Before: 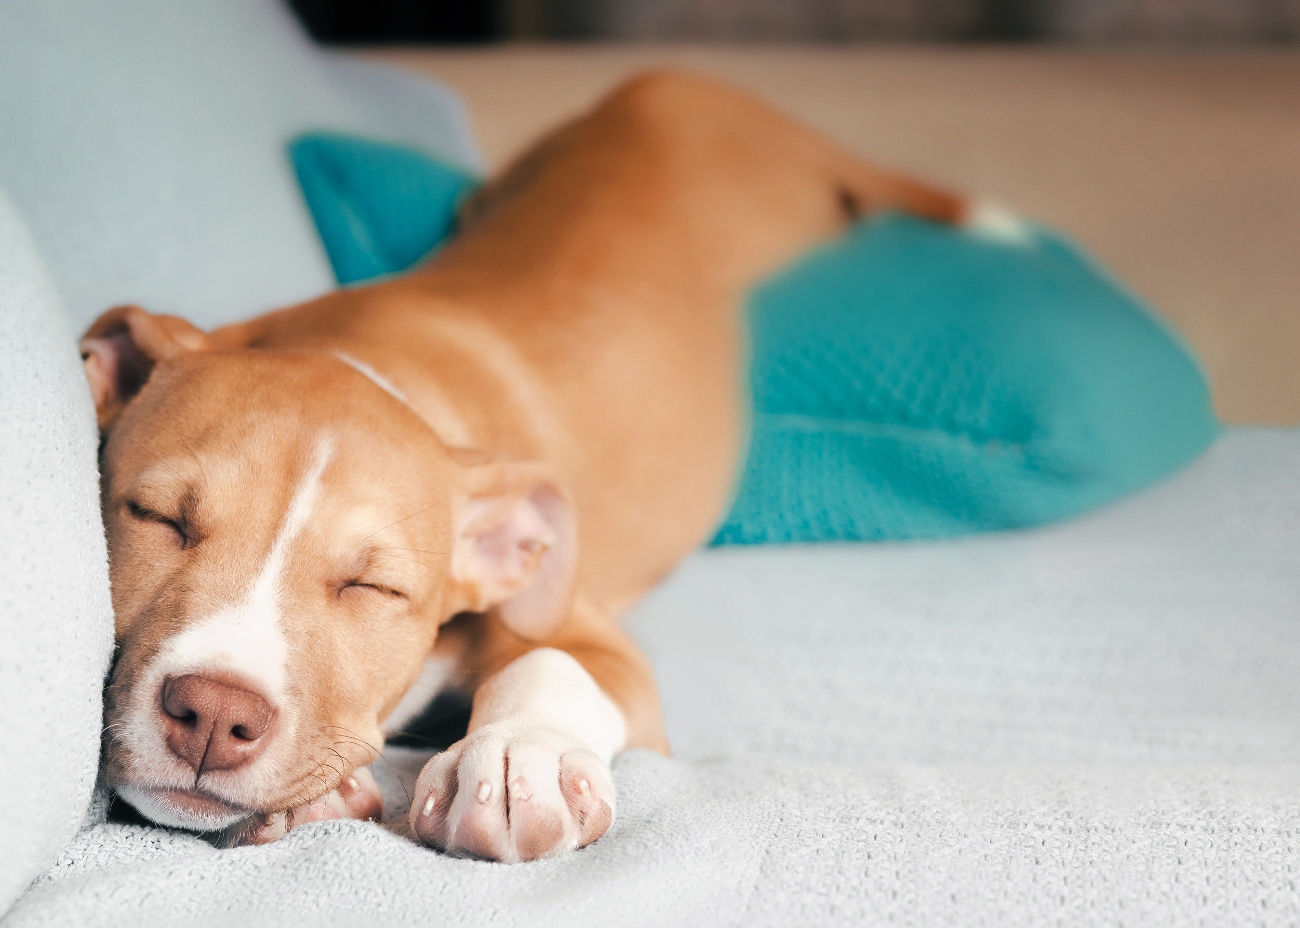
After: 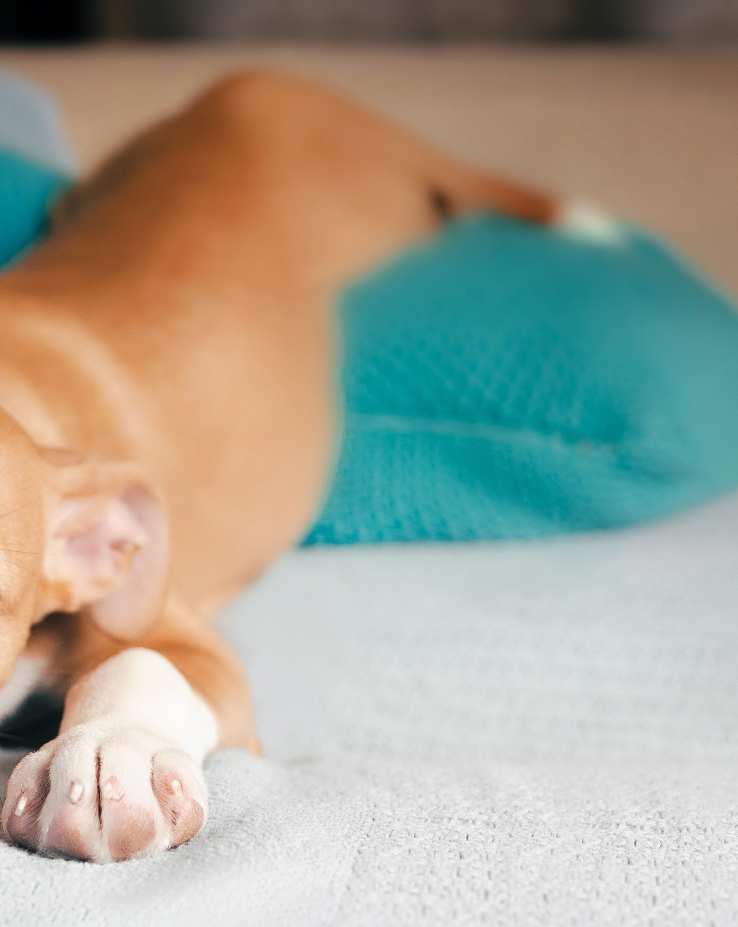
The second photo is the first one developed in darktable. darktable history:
crop: left 31.448%, top 0.022%, right 11.74%
